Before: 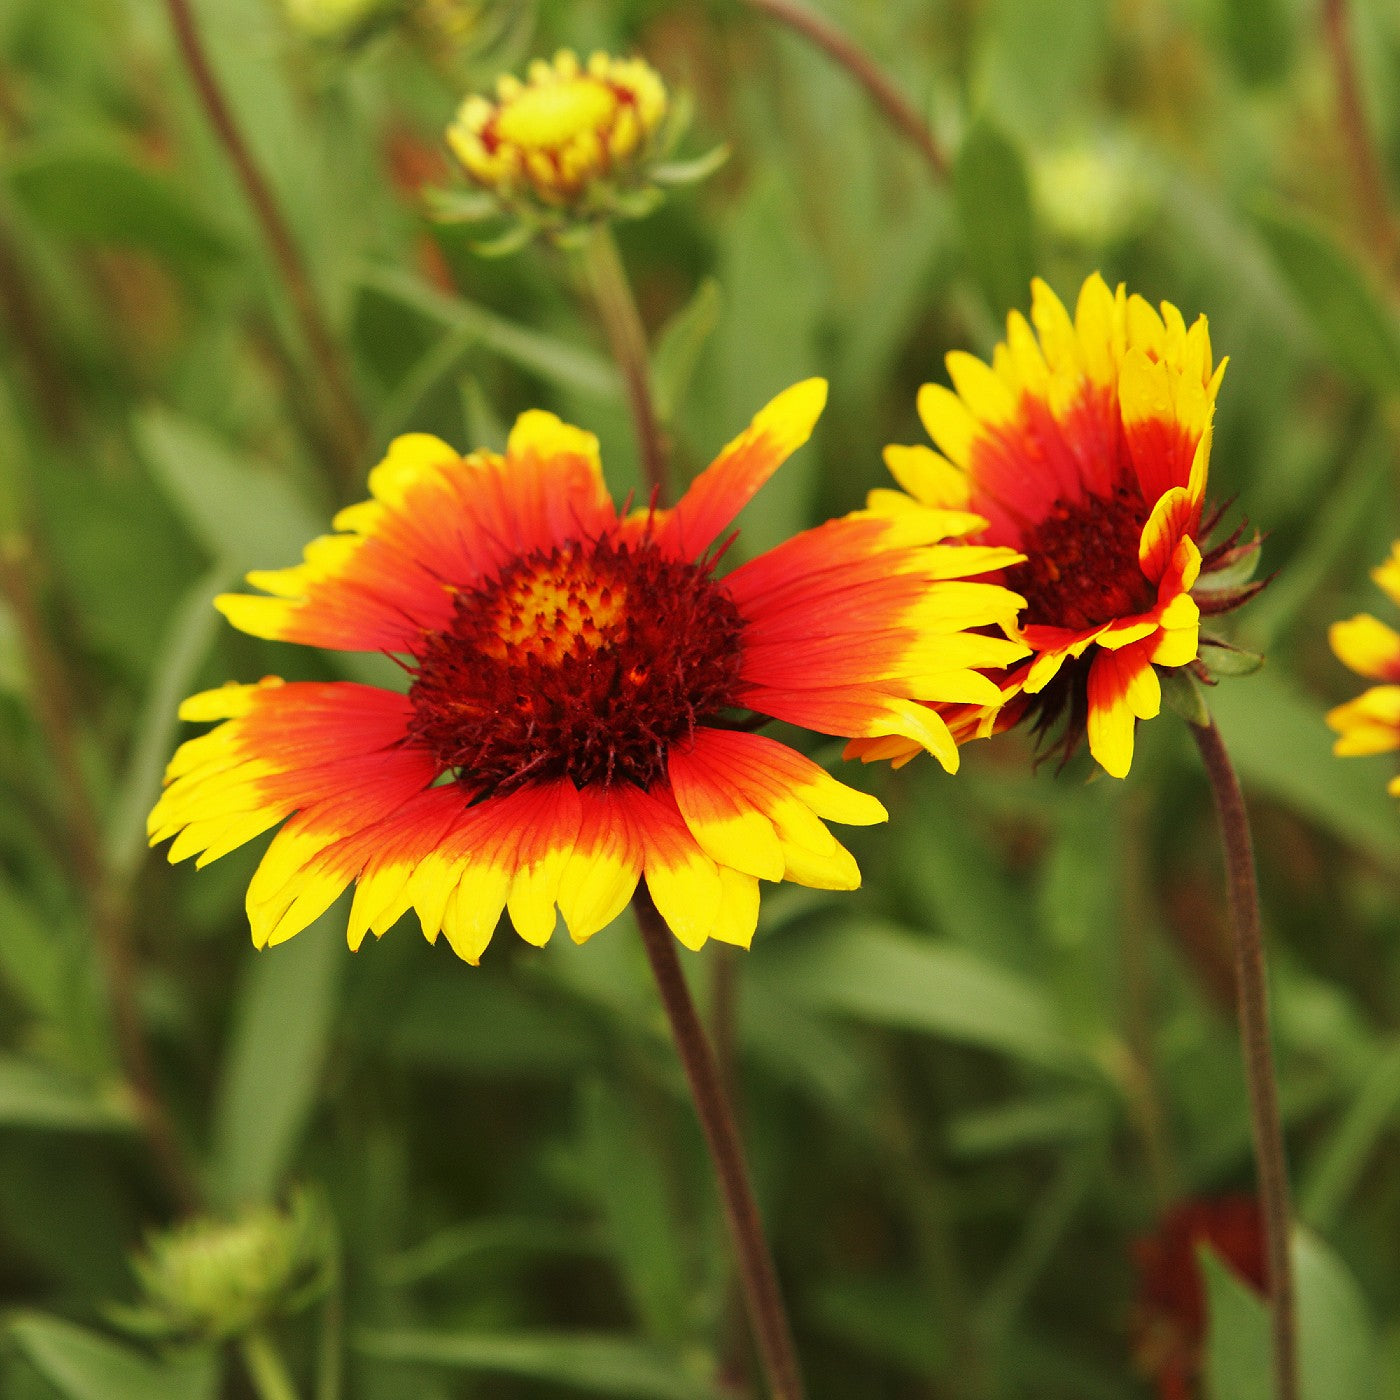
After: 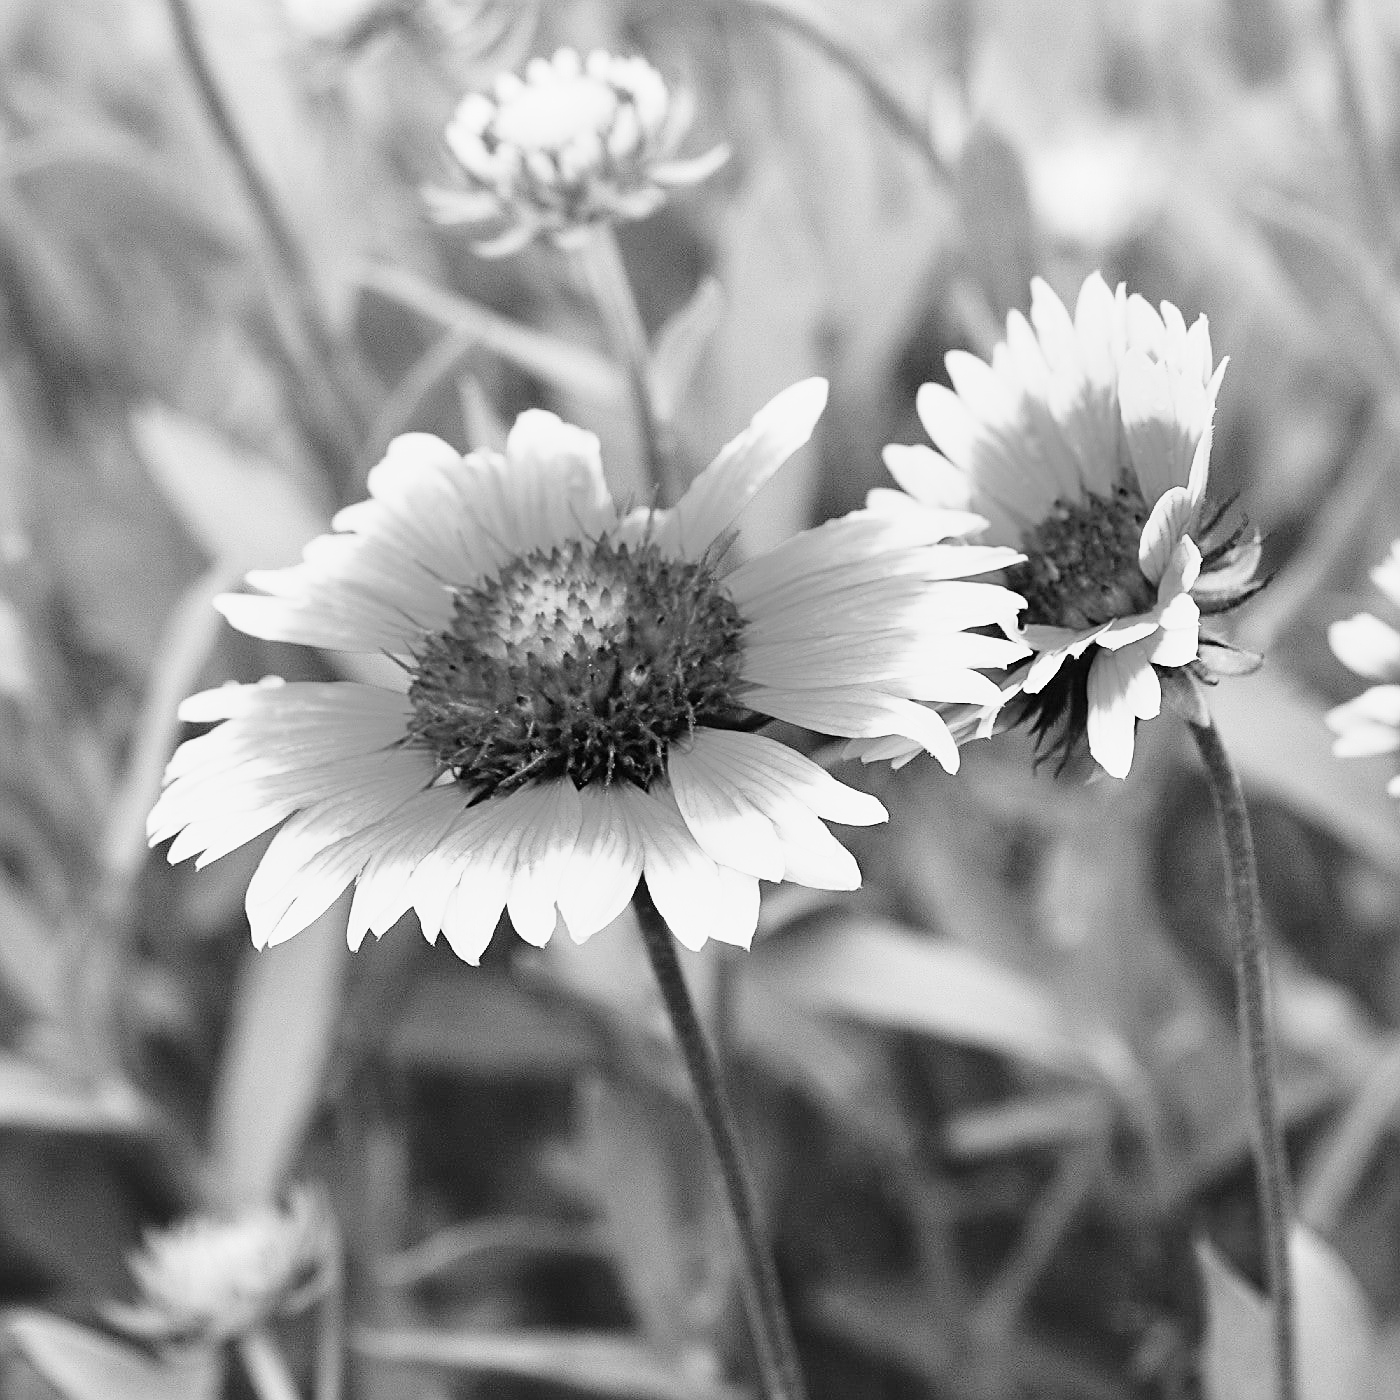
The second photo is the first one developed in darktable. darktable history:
base curve: curves: ch0 [(0, 0) (0.028, 0.03) (0.105, 0.232) (0.387, 0.748) (0.754, 0.968) (1, 1)], fusion 1, exposure shift 0.576, preserve colors none
monochrome: a 2.21, b -1.33, size 2.2
sharpen: on, module defaults
